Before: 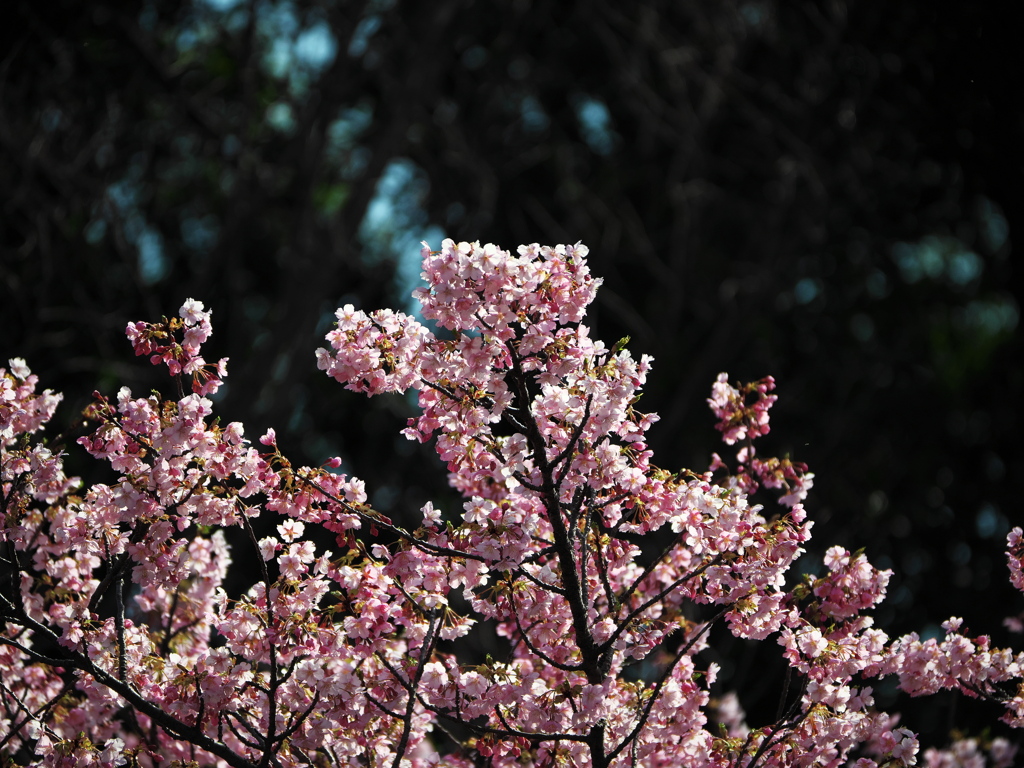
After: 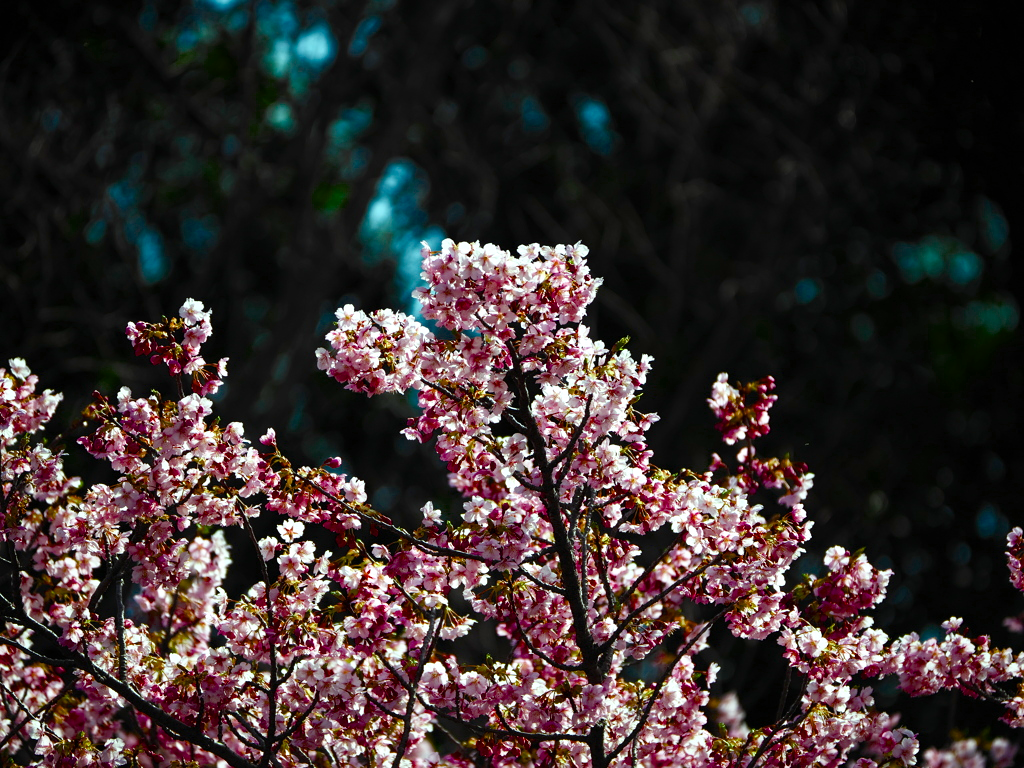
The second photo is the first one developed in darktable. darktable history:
color balance rgb: highlights gain › luminance 19.911%, highlights gain › chroma 2.699%, highlights gain › hue 173.25°, global offset › hue 169.01°, perceptual saturation grading › global saturation 20%, perceptual saturation grading › highlights -25.268%, perceptual saturation grading › shadows 49.622%, saturation formula JzAzBz (2021)
